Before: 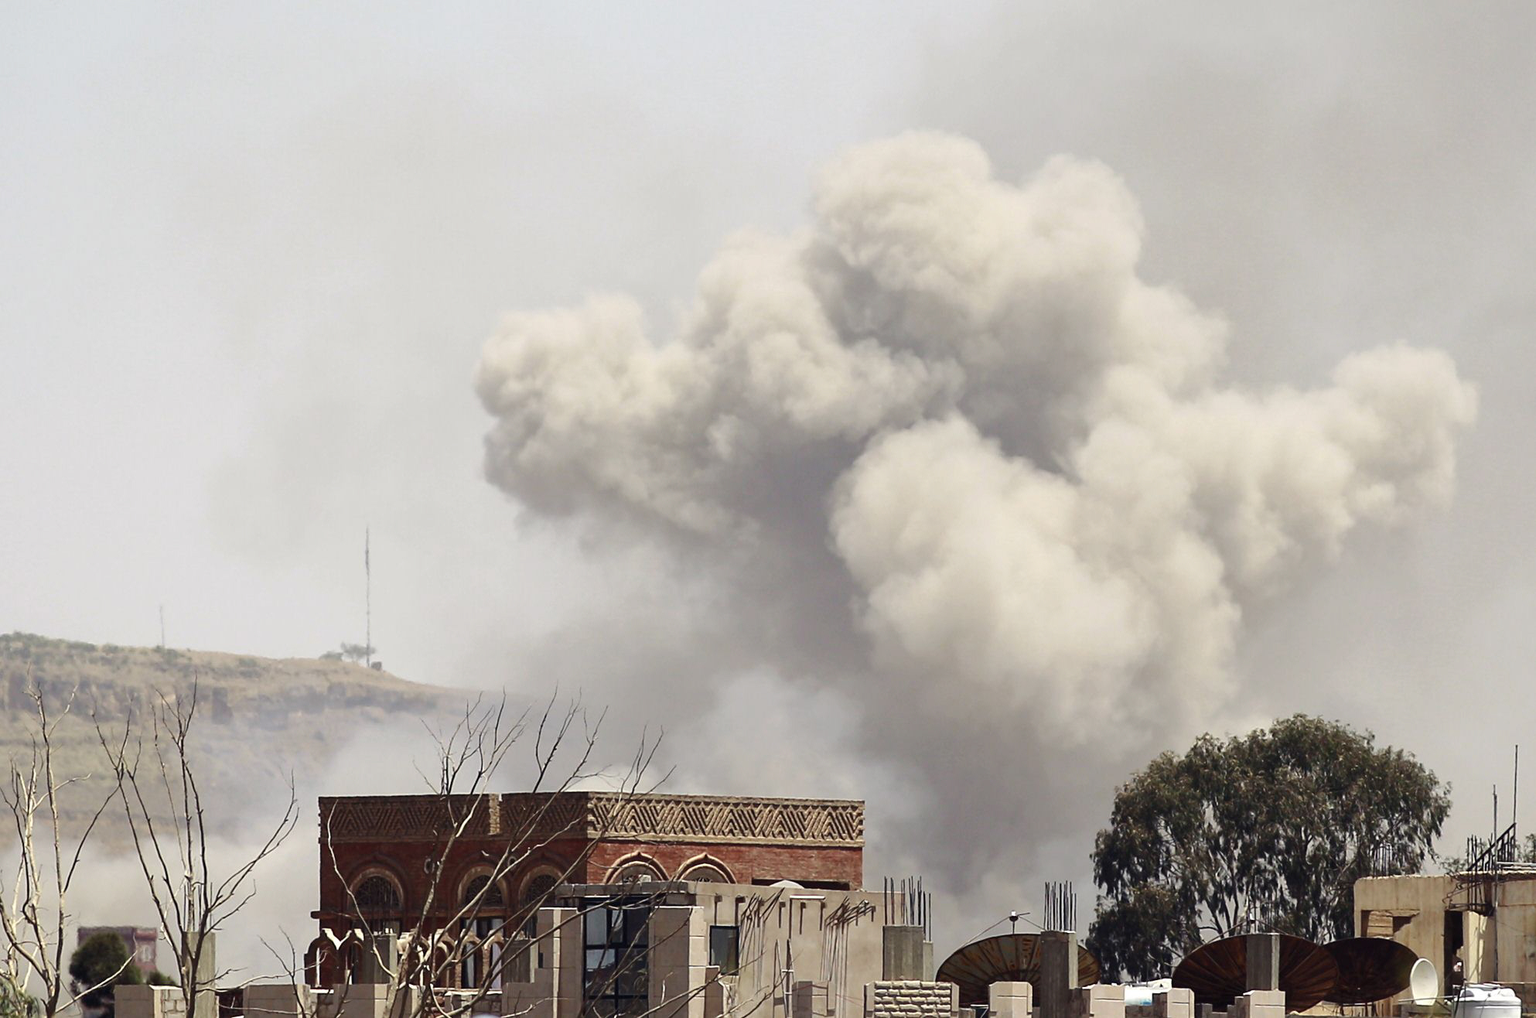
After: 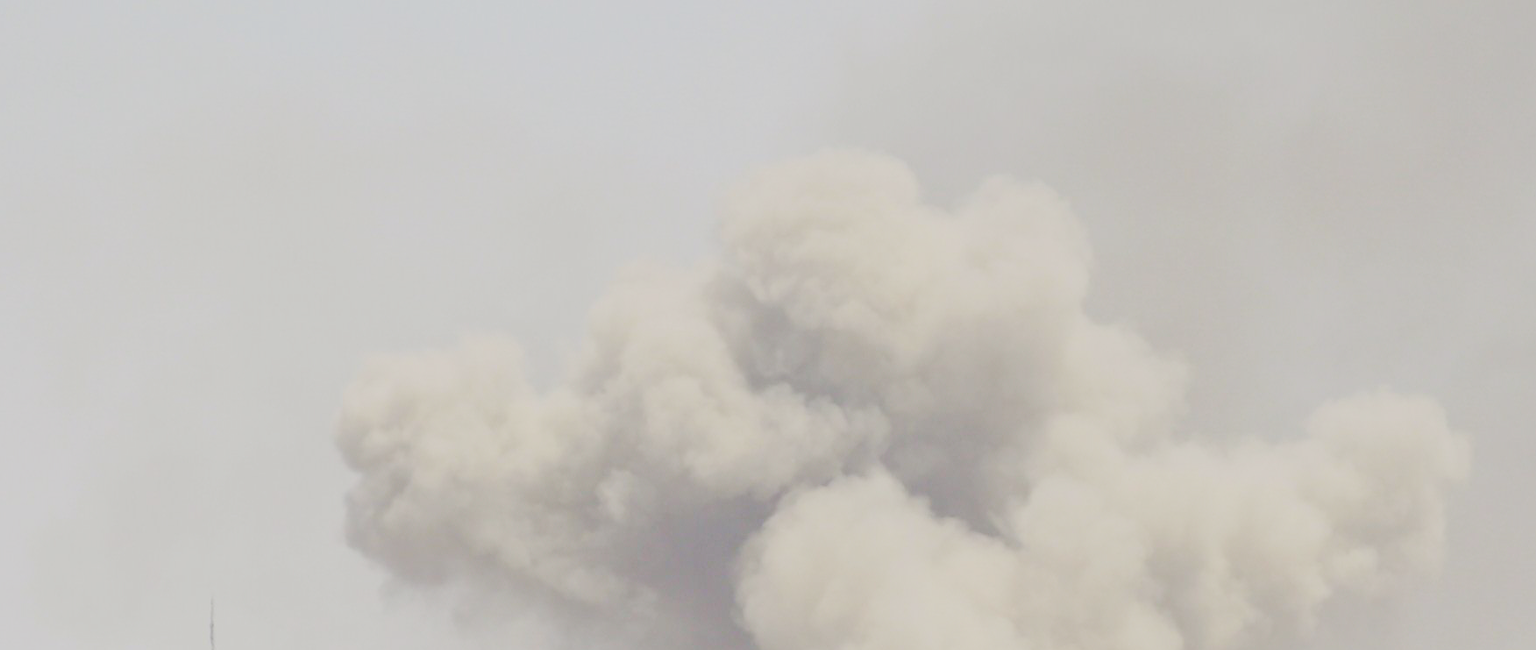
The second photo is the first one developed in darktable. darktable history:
filmic rgb: black relative exposure -7.21 EV, white relative exposure 5.37 EV, threshold 5.95 EV, hardness 3.02, enable highlight reconstruction true
levels: white 90.67%, levels [0, 0.445, 1]
crop and rotate: left 11.737%, bottom 43.565%
